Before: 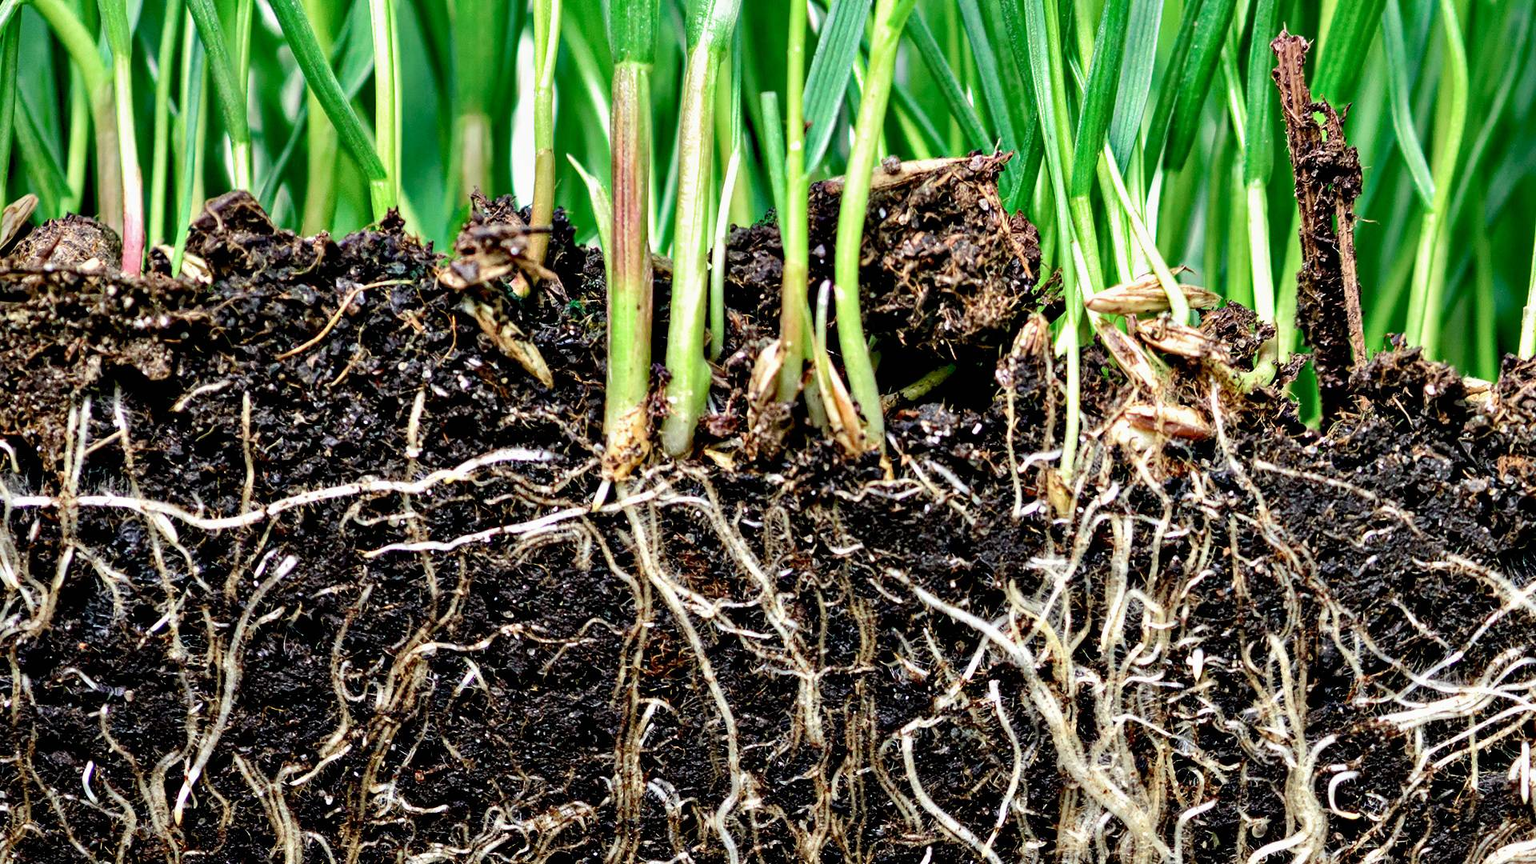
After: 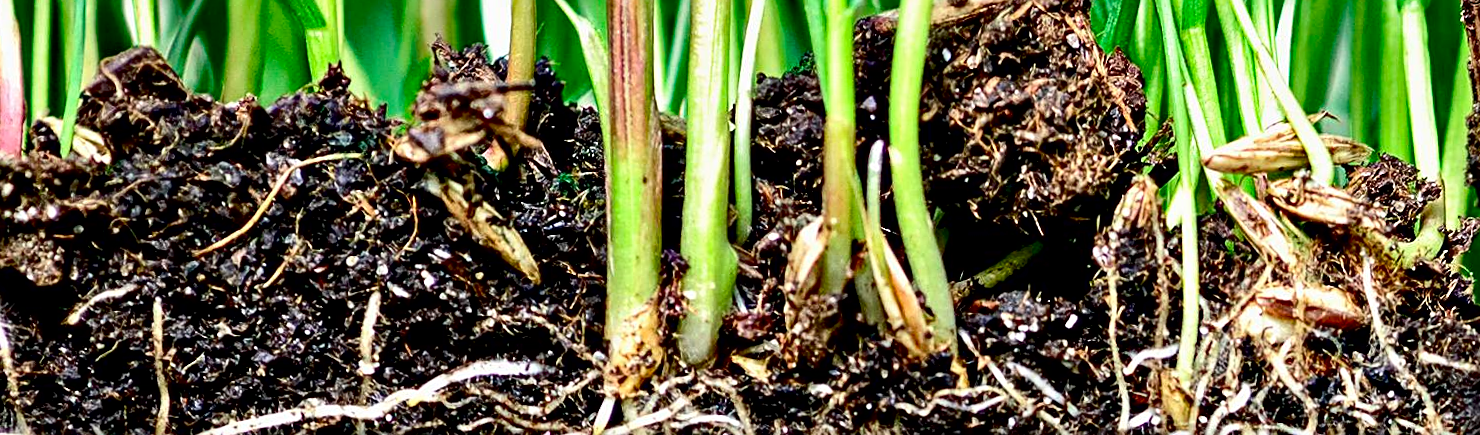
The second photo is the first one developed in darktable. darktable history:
exposure: black level correction 0.009, compensate highlight preservation false
crop: left 7.036%, top 18.398%, right 14.379%, bottom 40.043%
rotate and perspective: rotation -1.42°, crop left 0.016, crop right 0.984, crop top 0.035, crop bottom 0.965
sharpen: on, module defaults
contrast brightness saturation: contrast 0.13, brightness -0.05, saturation 0.16
